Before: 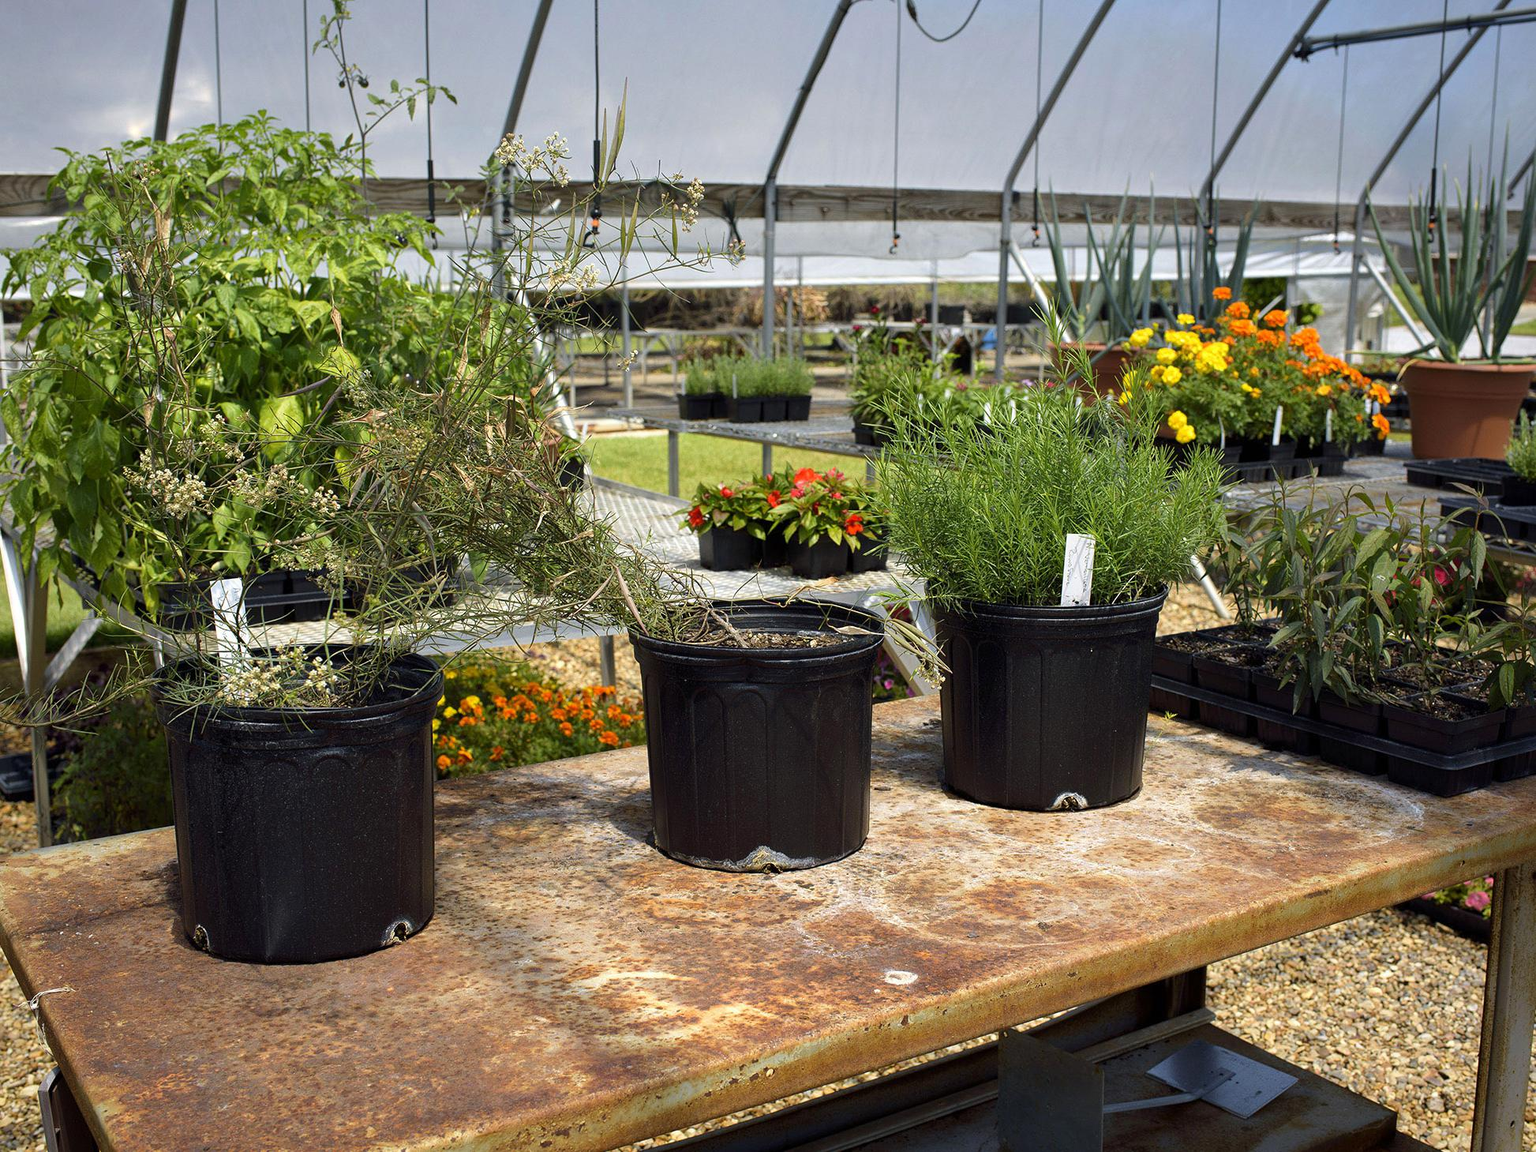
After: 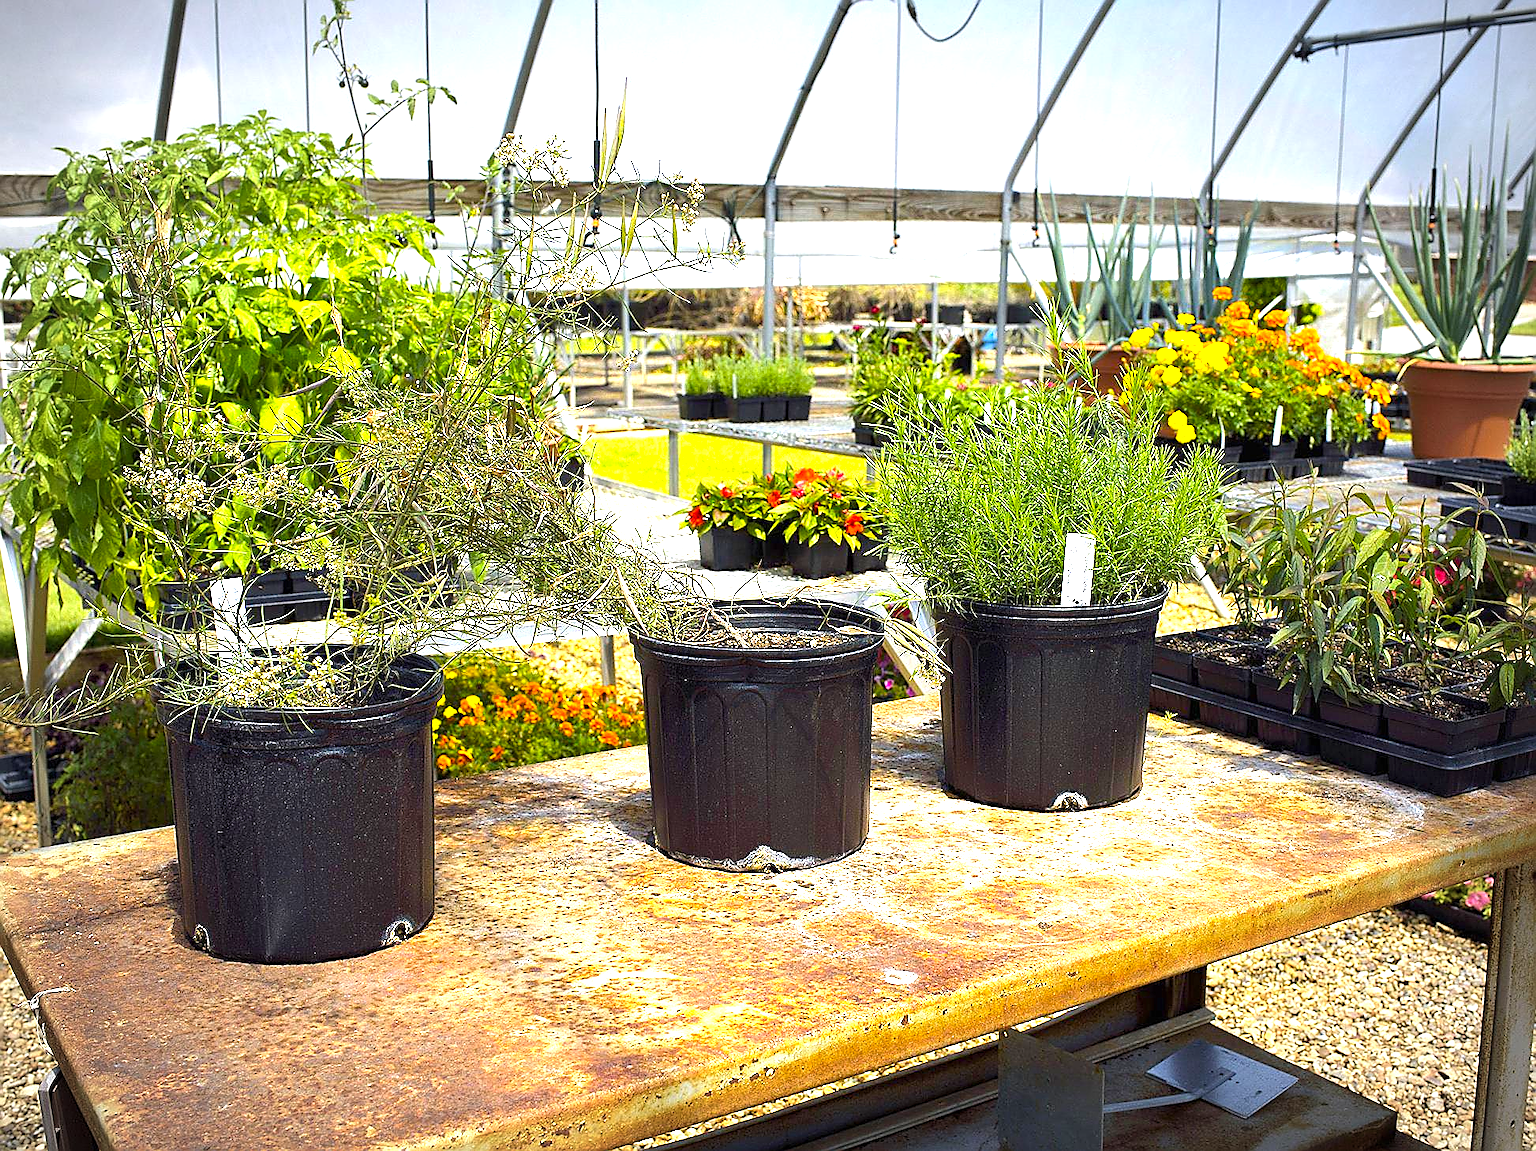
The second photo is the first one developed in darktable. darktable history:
color balance rgb: perceptual saturation grading › global saturation 30%, global vibrance 20%
vignetting: fall-off radius 60%, automatic ratio true
sharpen: radius 1.4, amount 1.25, threshold 0.7
exposure: black level correction 0, exposure 1.45 EV, compensate exposure bias true, compensate highlight preservation false
